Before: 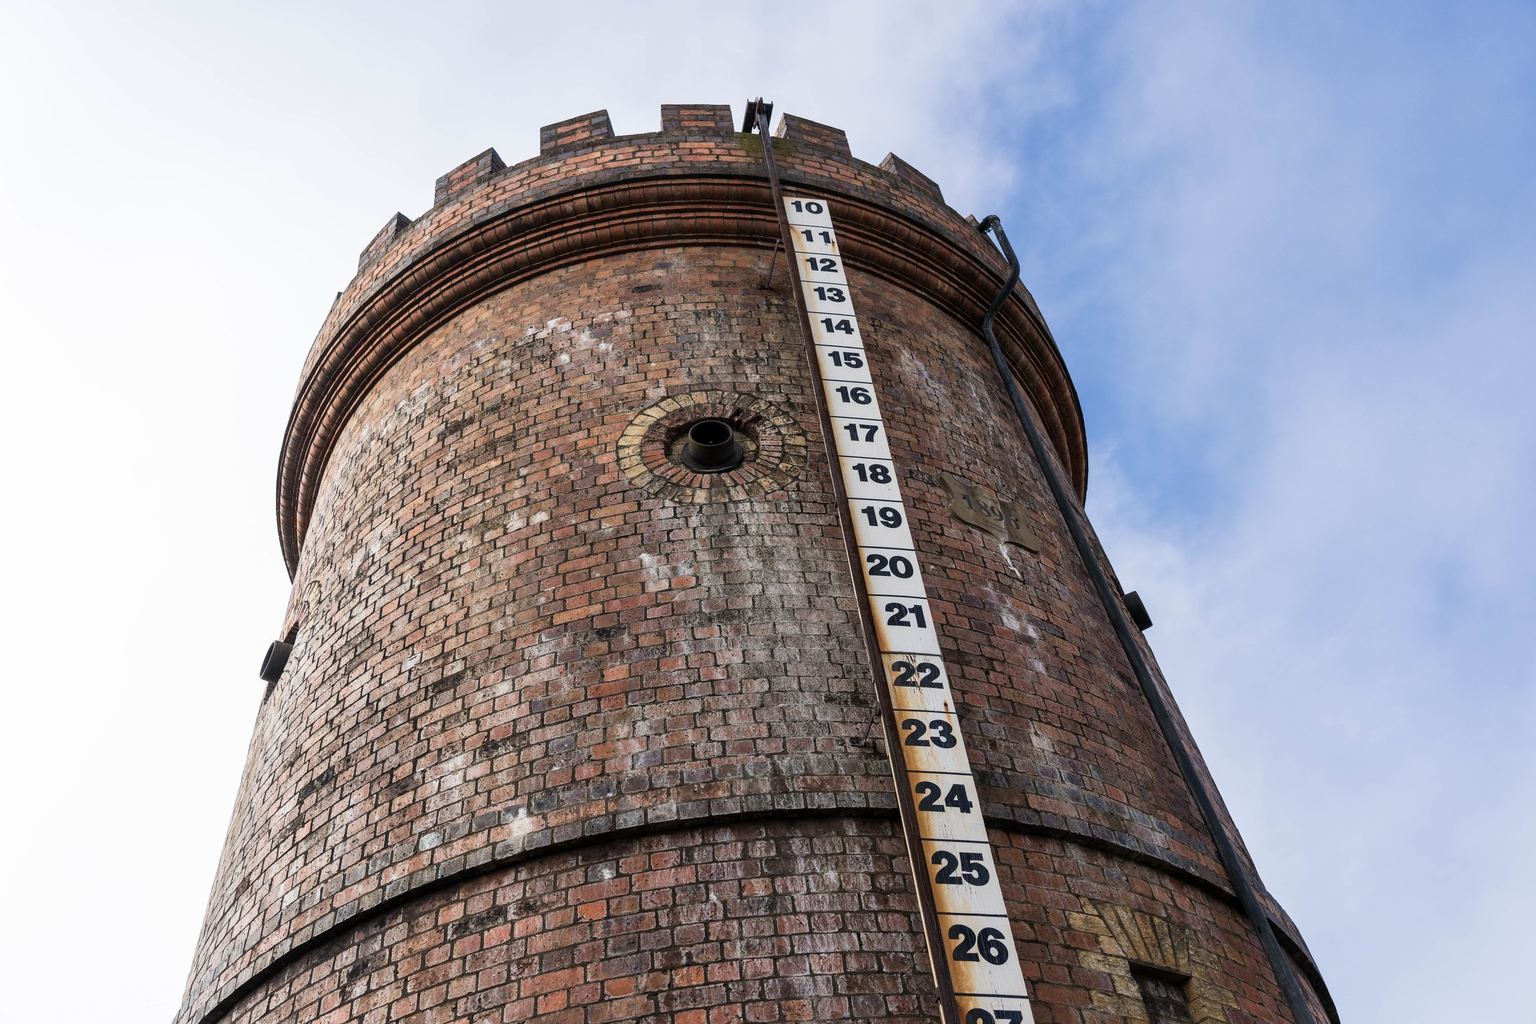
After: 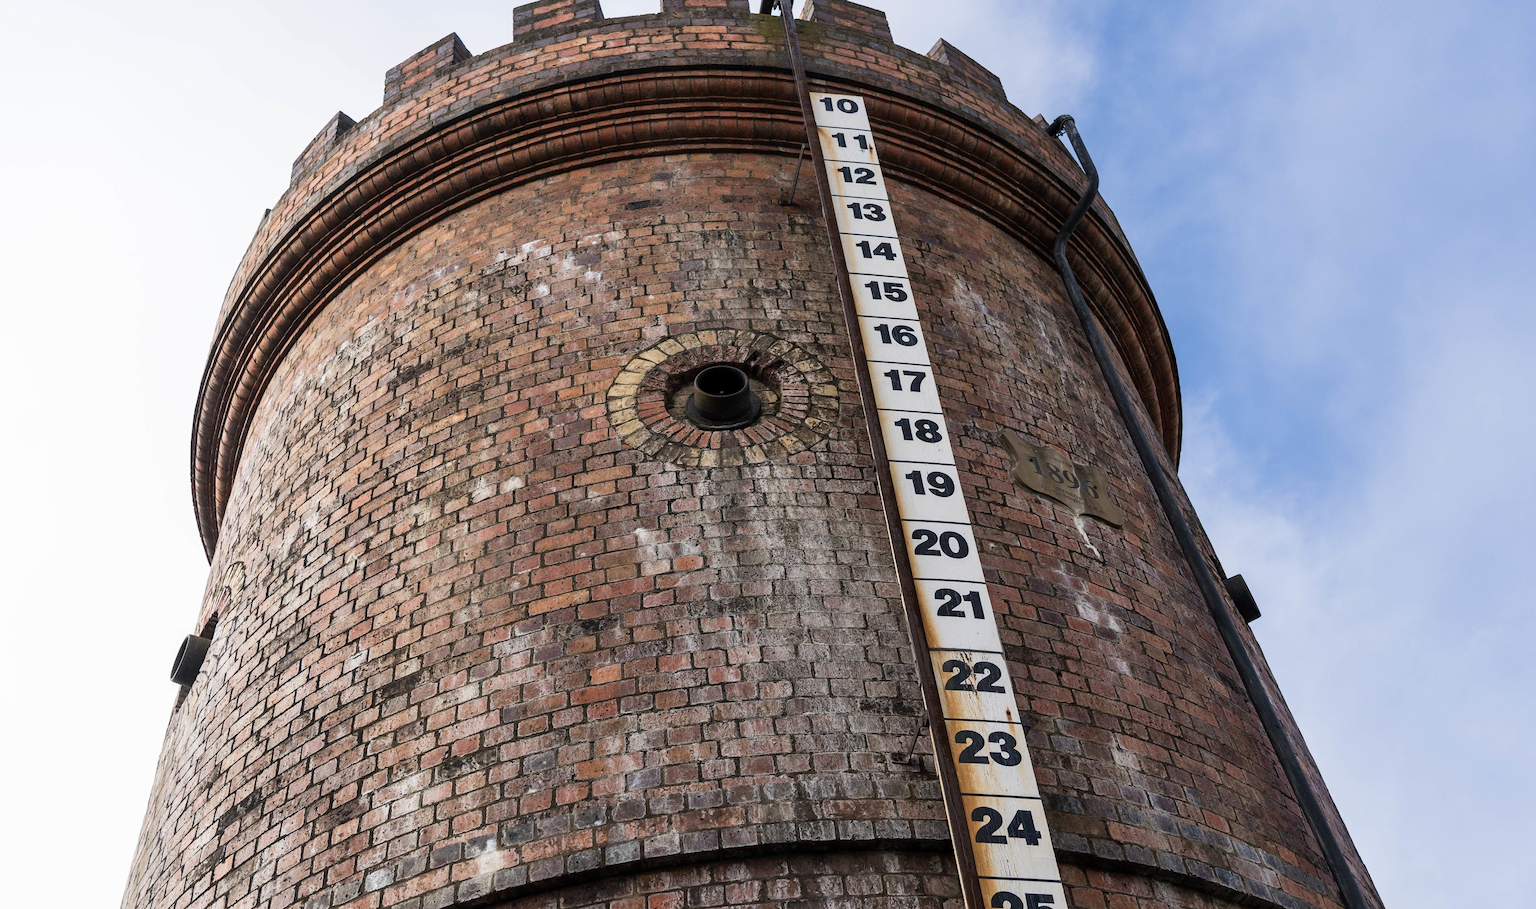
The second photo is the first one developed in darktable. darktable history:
crop: left 7.85%, top 11.874%, right 10.261%, bottom 15.391%
